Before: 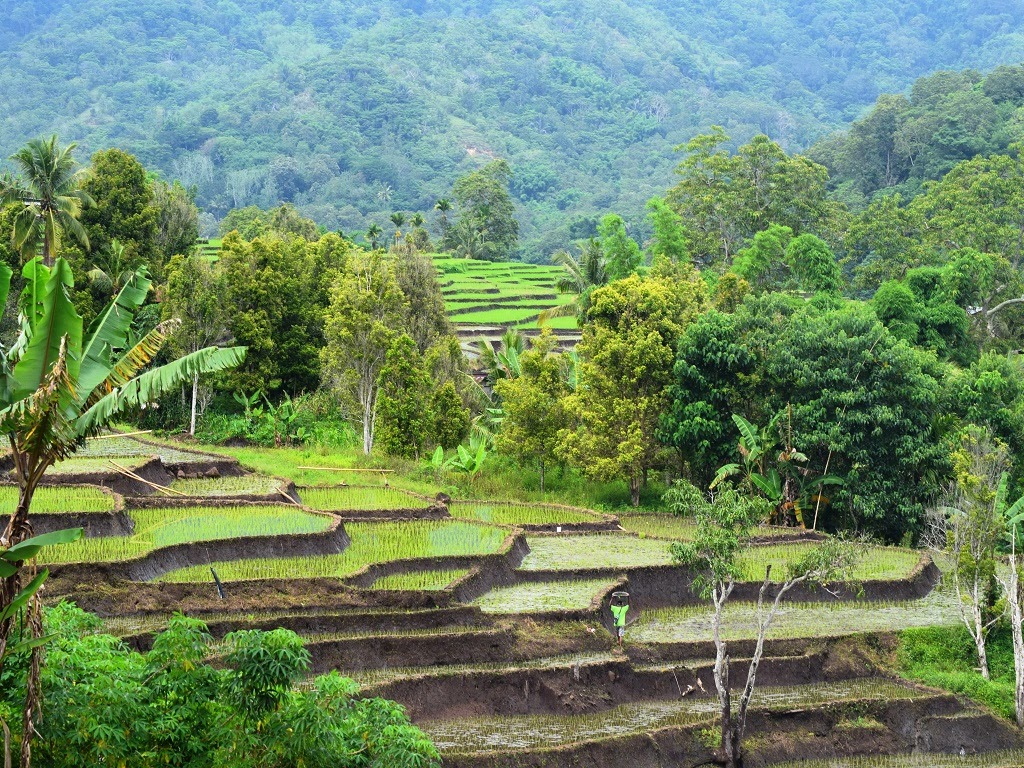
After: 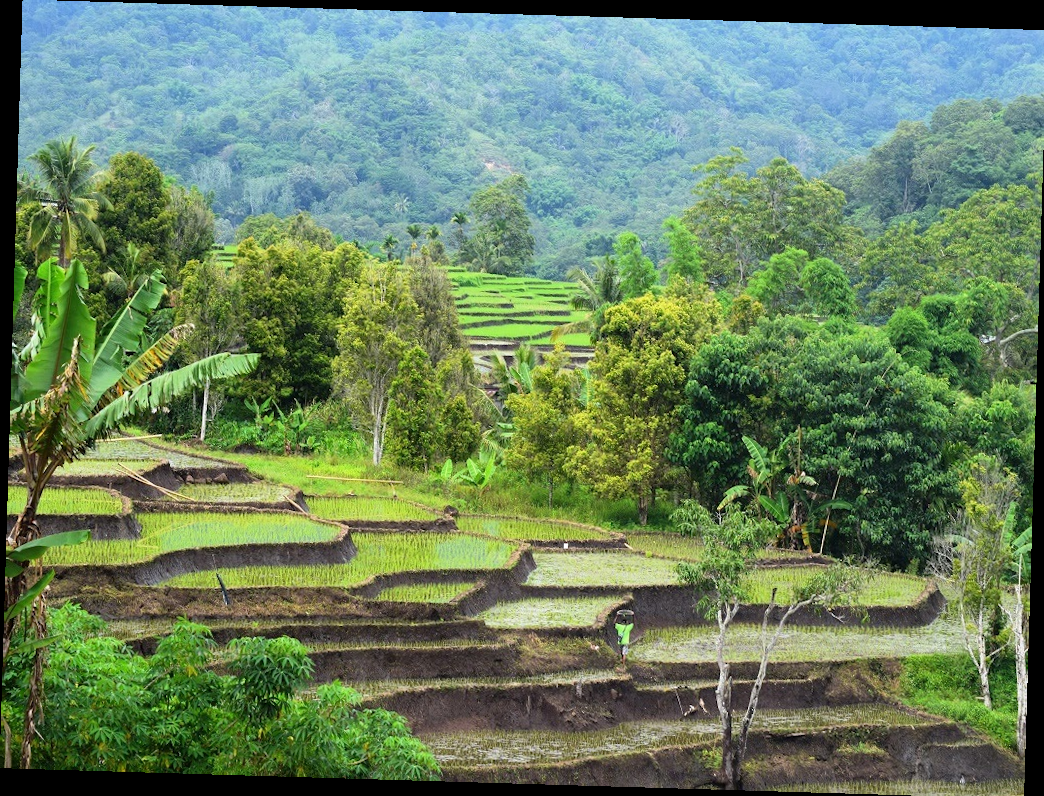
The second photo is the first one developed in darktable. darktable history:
crop: top 0.05%, bottom 0.098%
rotate and perspective: rotation 1.72°, automatic cropping off
